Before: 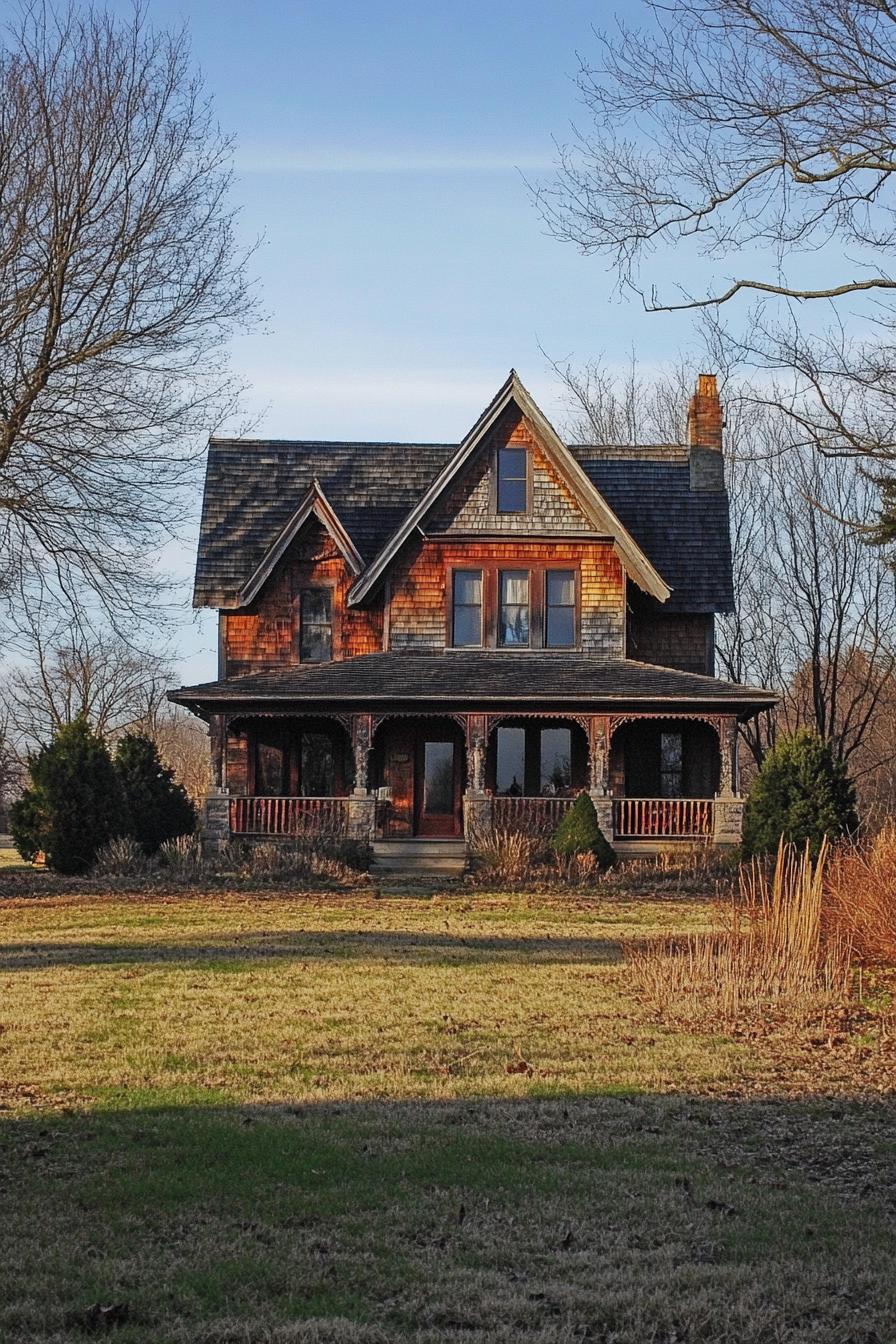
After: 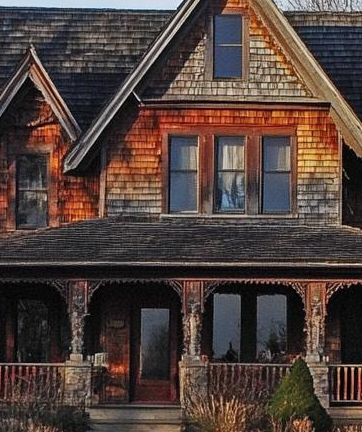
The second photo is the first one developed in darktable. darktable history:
crop: left 31.8%, top 32.305%, right 27.78%, bottom 35.374%
